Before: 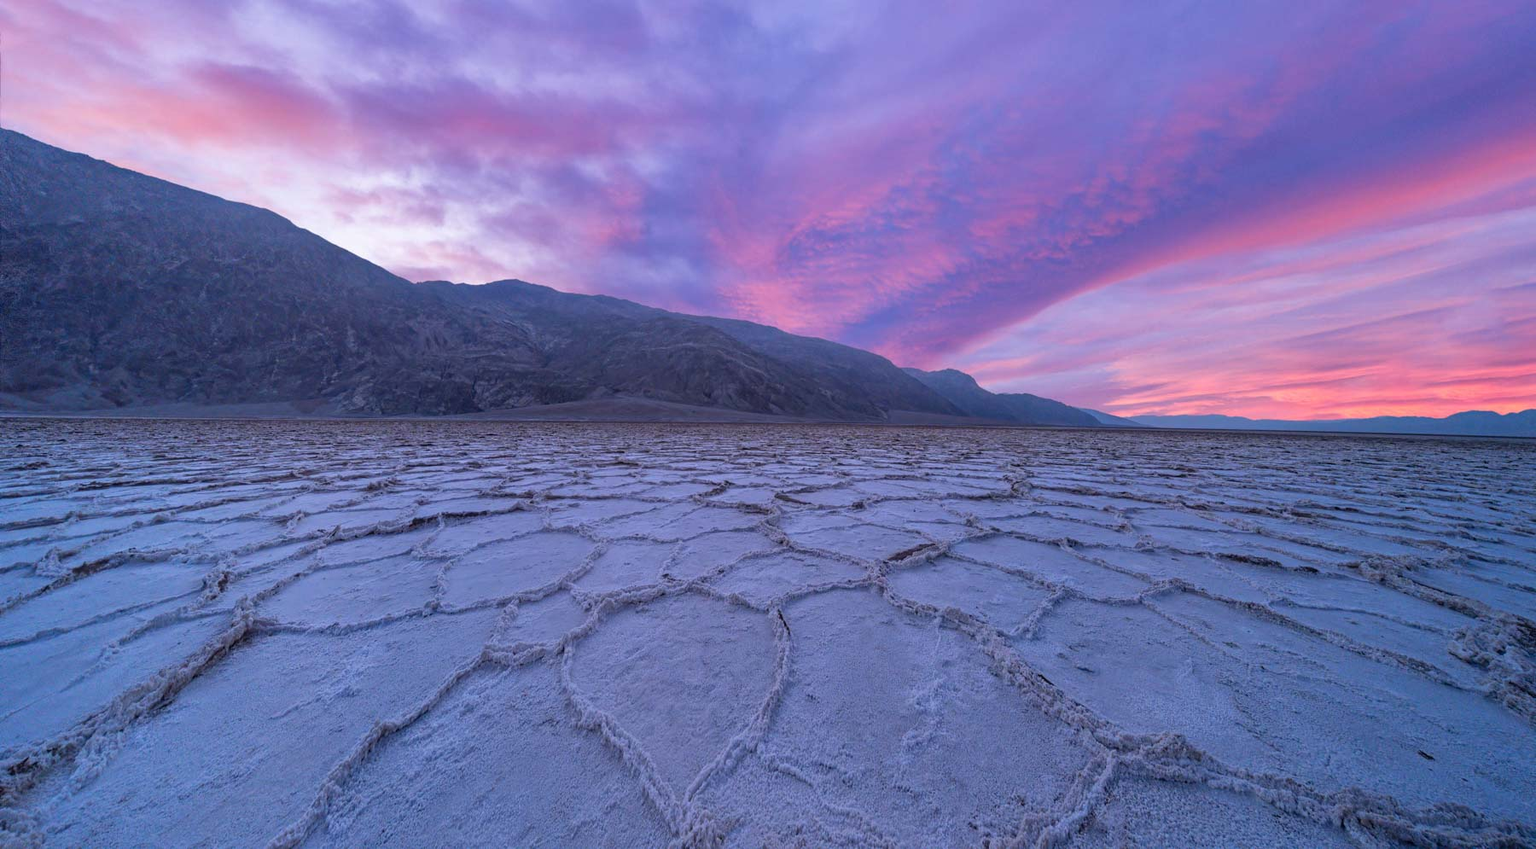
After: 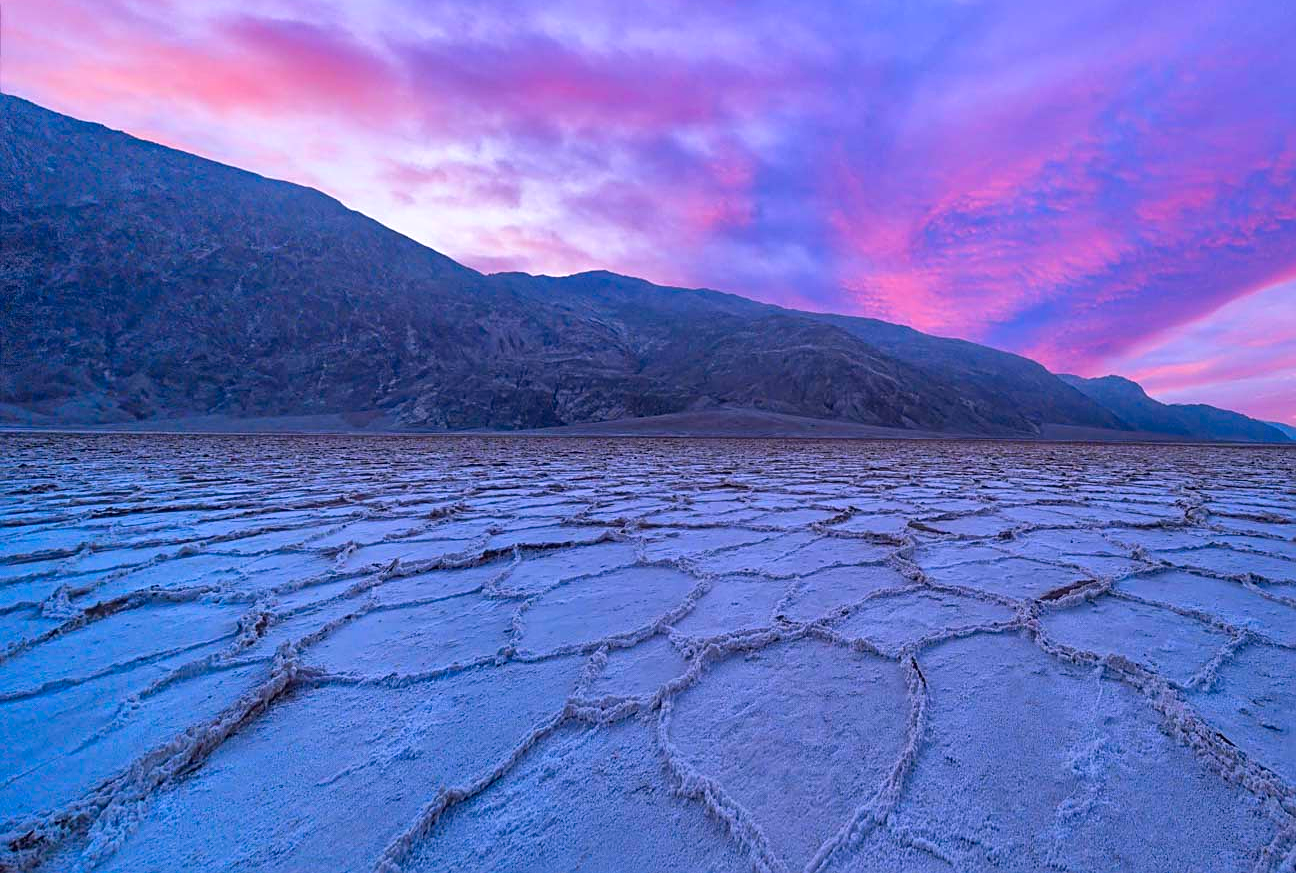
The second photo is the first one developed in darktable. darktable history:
sharpen: on, module defaults
tone equalizer: on, module defaults
contrast brightness saturation: saturation 0.5
crop: top 5.803%, right 27.864%, bottom 5.804%
local contrast: mode bilateral grid, contrast 20, coarseness 50, detail 120%, midtone range 0.2
